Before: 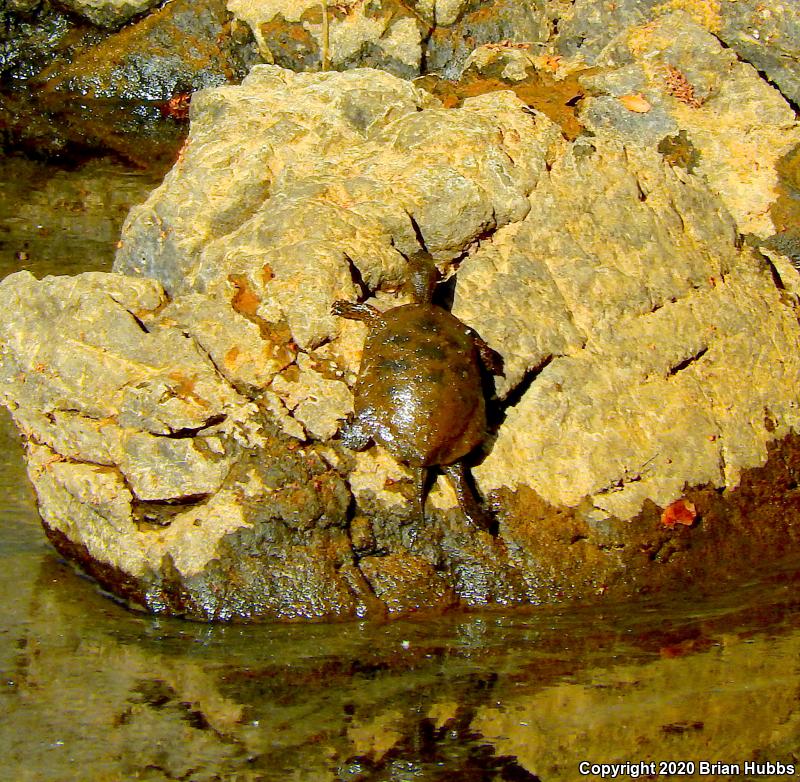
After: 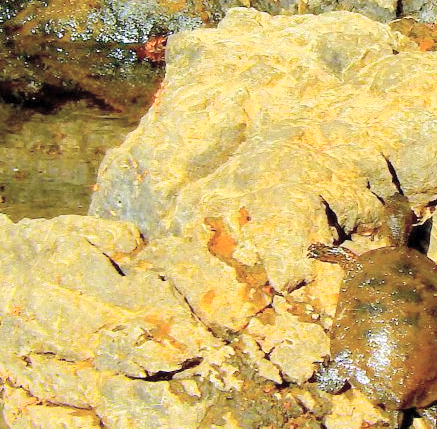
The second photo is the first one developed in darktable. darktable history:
global tonemap: drago (0.7, 100)
crop and rotate: left 3.047%, top 7.509%, right 42.236%, bottom 37.598%
